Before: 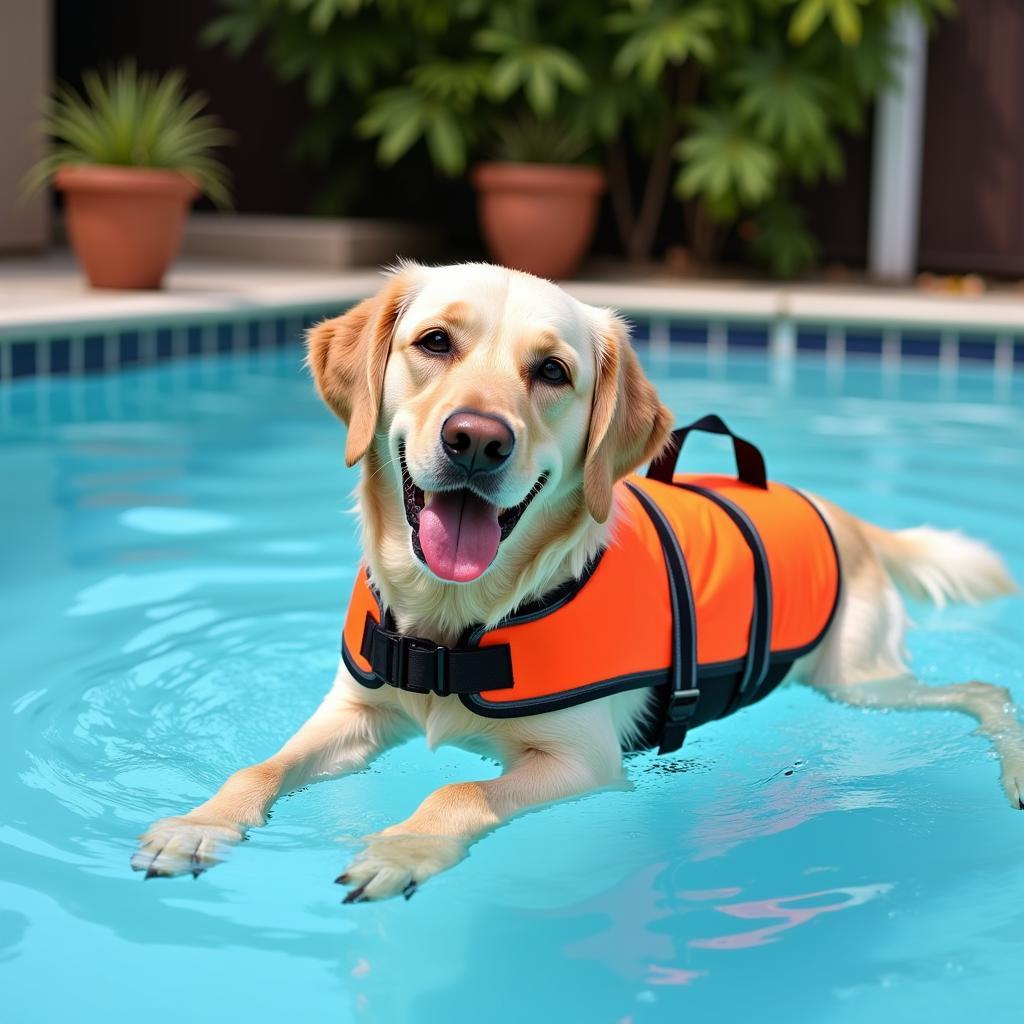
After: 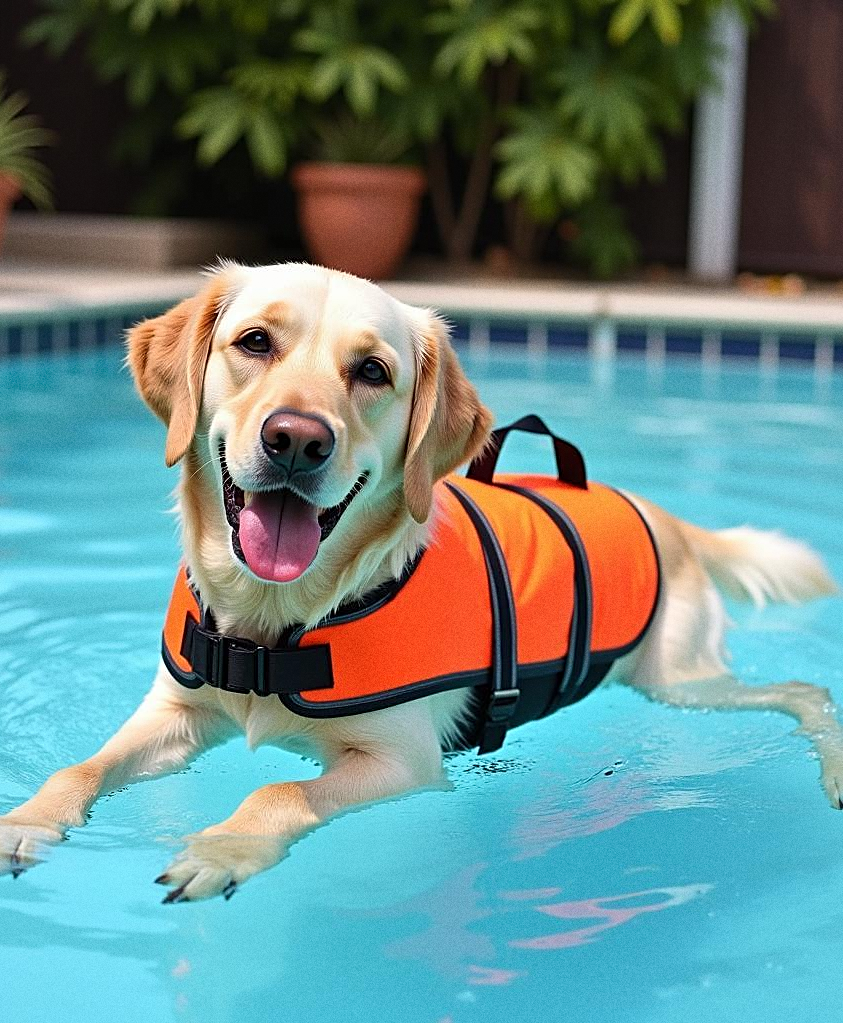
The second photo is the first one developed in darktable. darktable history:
tone equalizer: on, module defaults
fill light: on, module defaults
grain: coarseness 0.09 ISO
crop: left 17.582%, bottom 0.031%
sharpen: on, module defaults
